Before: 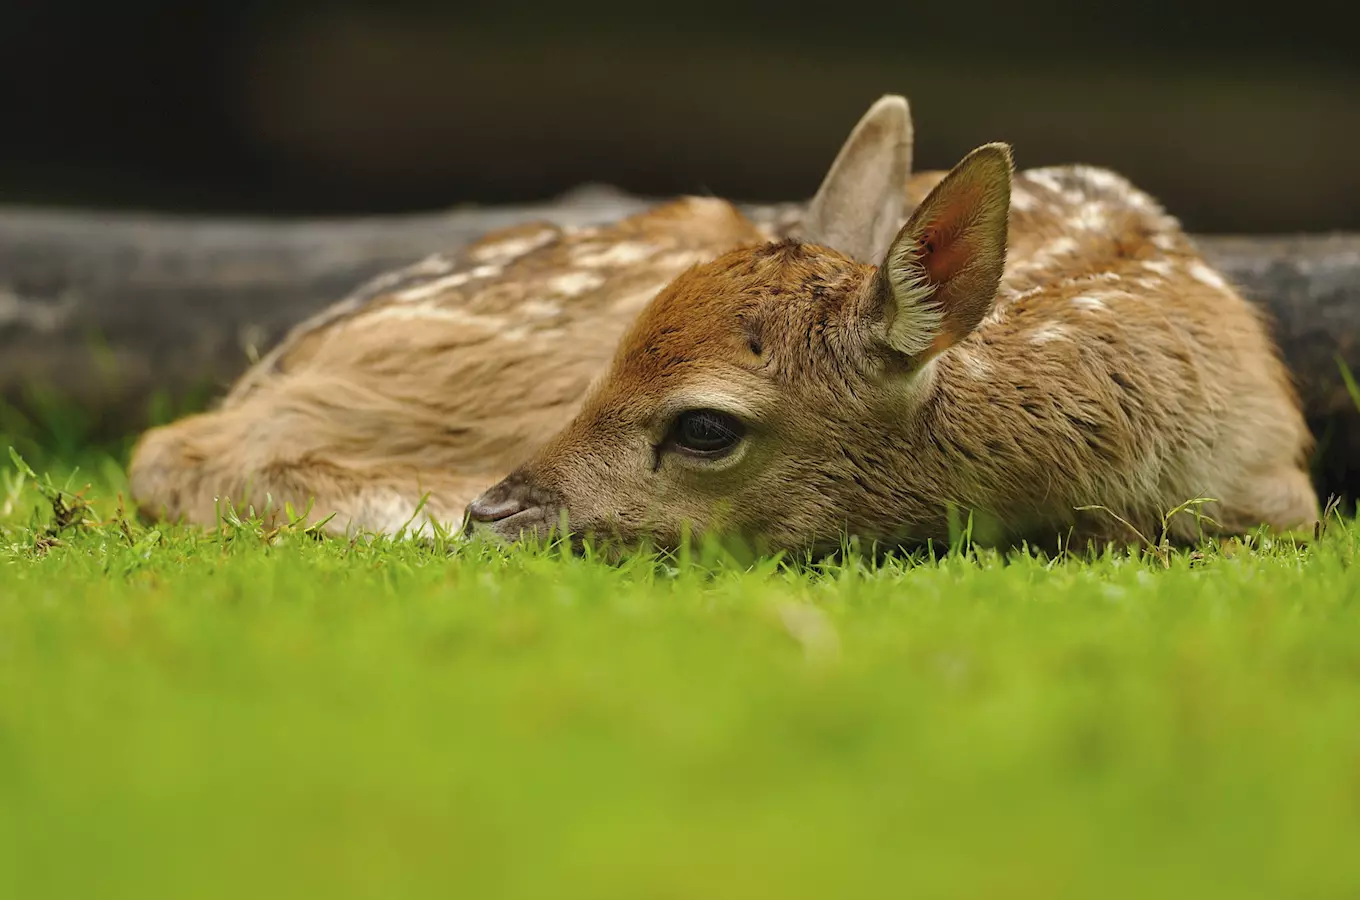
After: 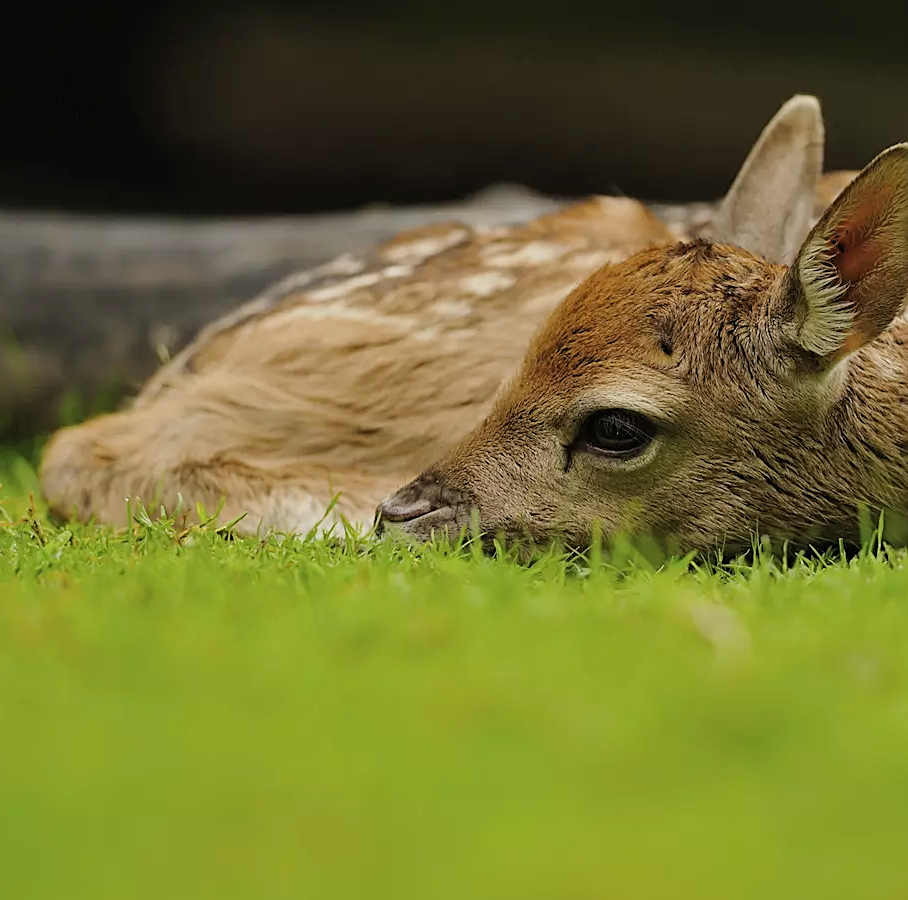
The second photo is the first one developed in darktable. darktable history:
sharpen: on, module defaults
crop and rotate: left 6.555%, right 26.617%
filmic rgb: black relative exposure -7.97 EV, white relative exposure 3.82 EV, threshold 2.97 EV, hardness 4.36, enable highlight reconstruction true
